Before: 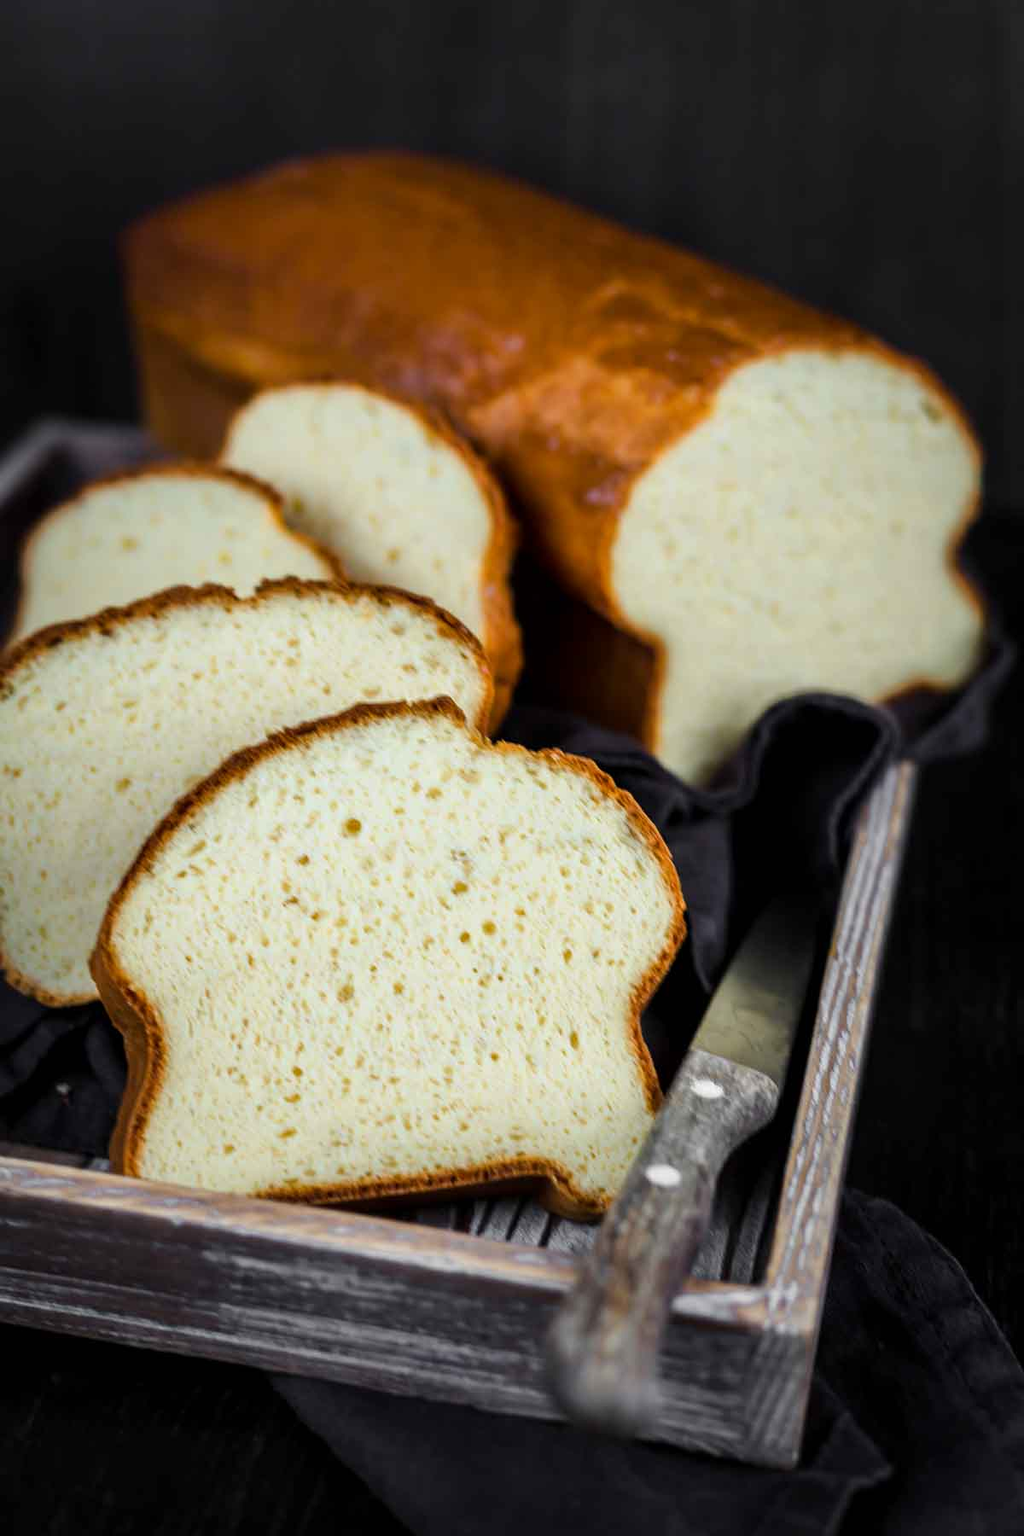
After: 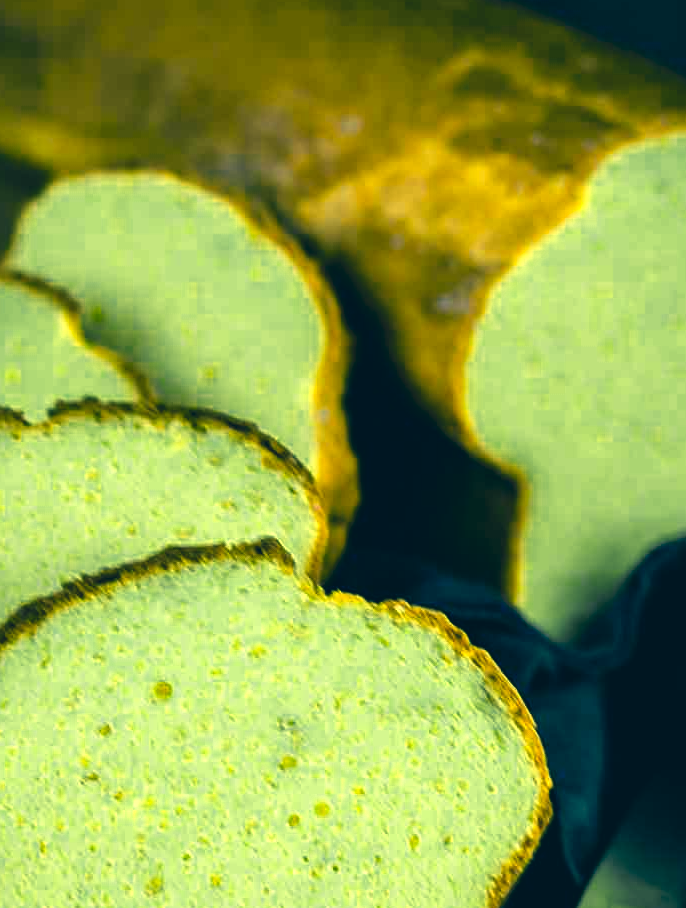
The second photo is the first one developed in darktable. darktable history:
color zones: curves: ch0 [(0.004, 0.305) (0.261, 0.623) (0.389, 0.399) (0.708, 0.571) (0.947, 0.34)]; ch1 [(0.025, 0.645) (0.229, 0.584) (0.326, 0.551) (0.484, 0.262) (0.757, 0.643)]
color correction: highlights a* -15.58, highlights b* 40, shadows a* -40, shadows b* -26.18
crop: left 20.932%, top 15.471%, right 21.848%, bottom 34.081%
